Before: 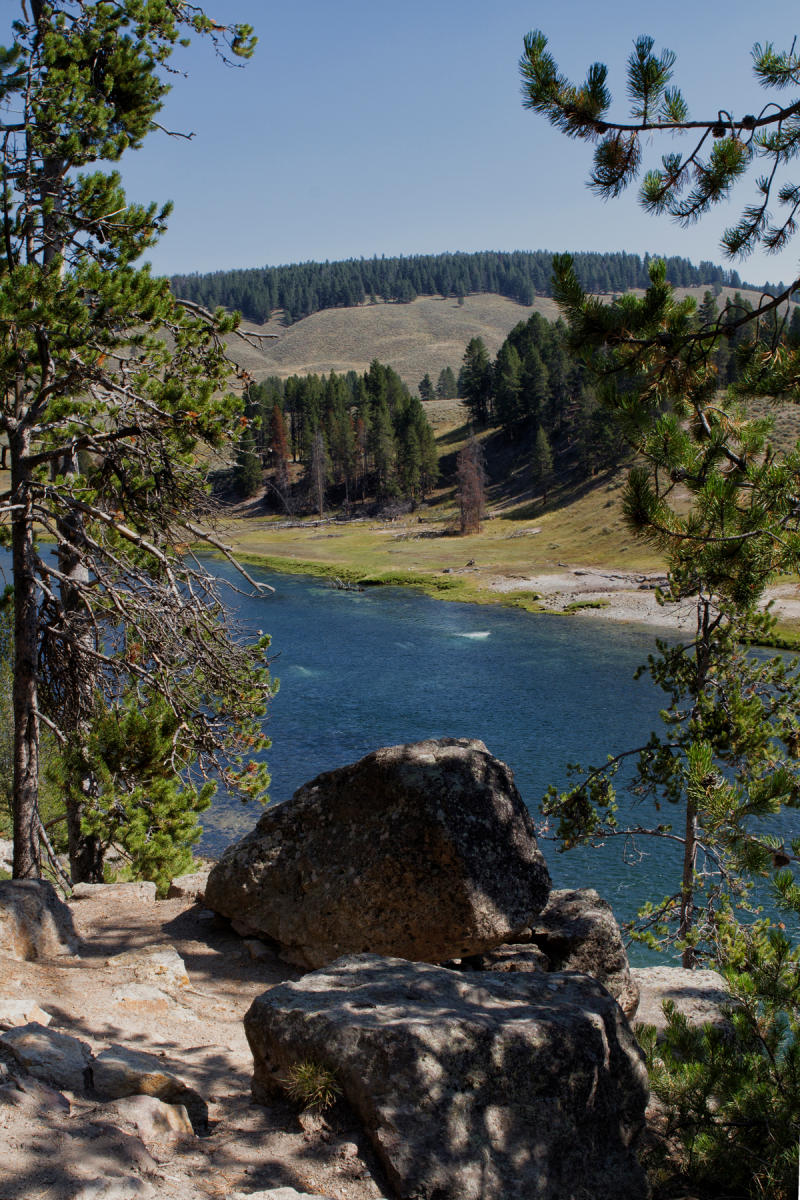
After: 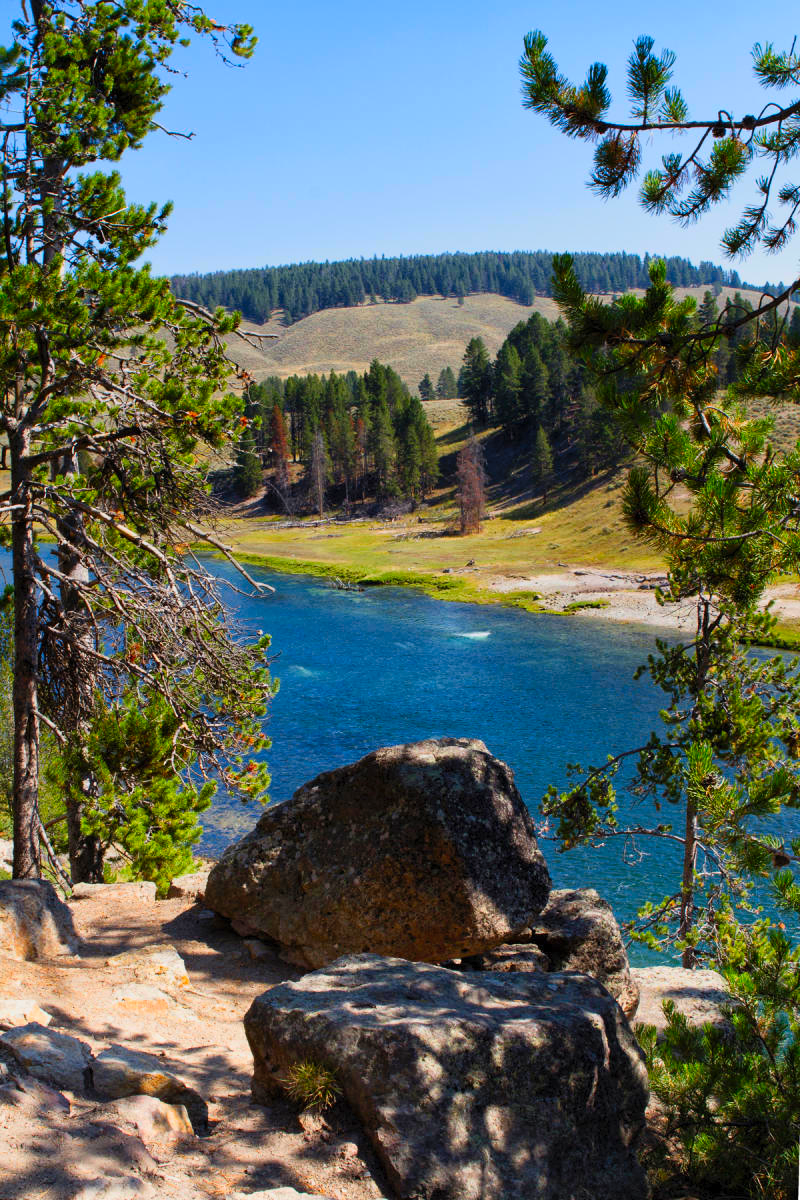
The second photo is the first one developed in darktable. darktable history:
contrast brightness saturation: contrast 0.2, brightness 0.2, saturation 0.8
